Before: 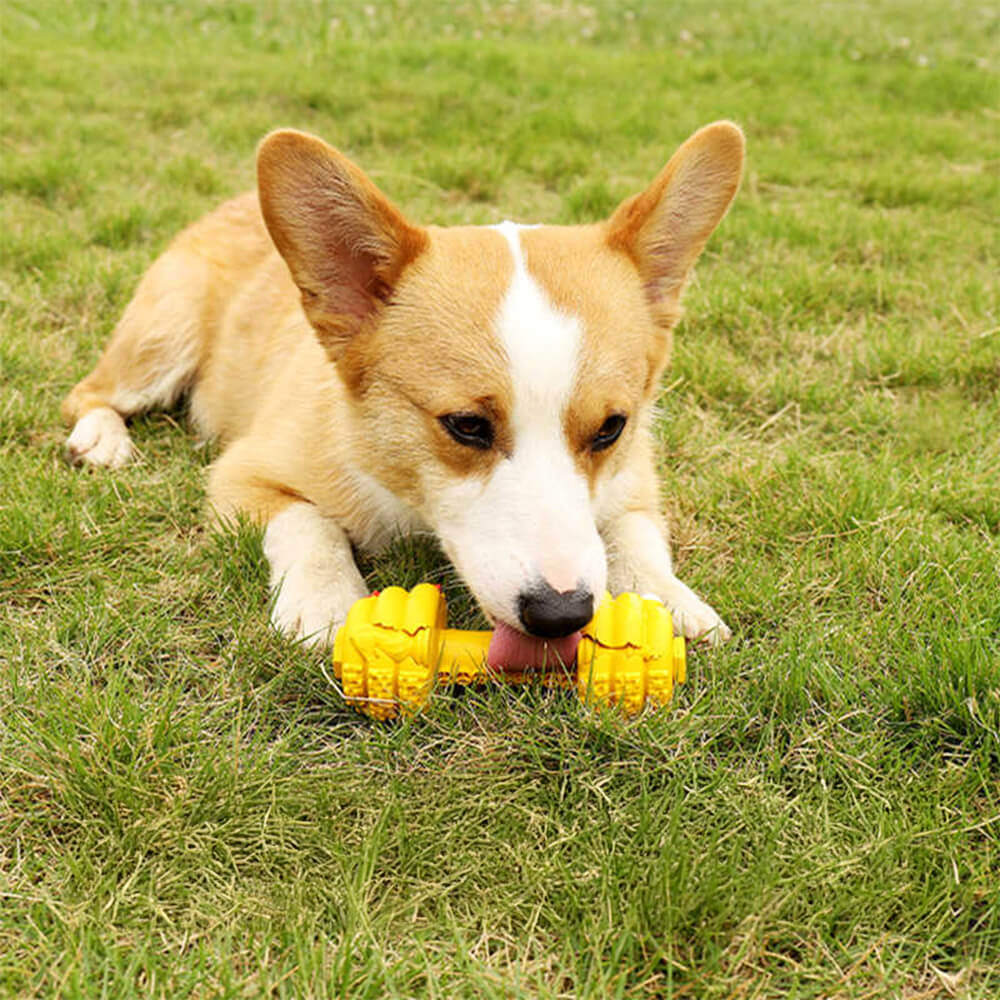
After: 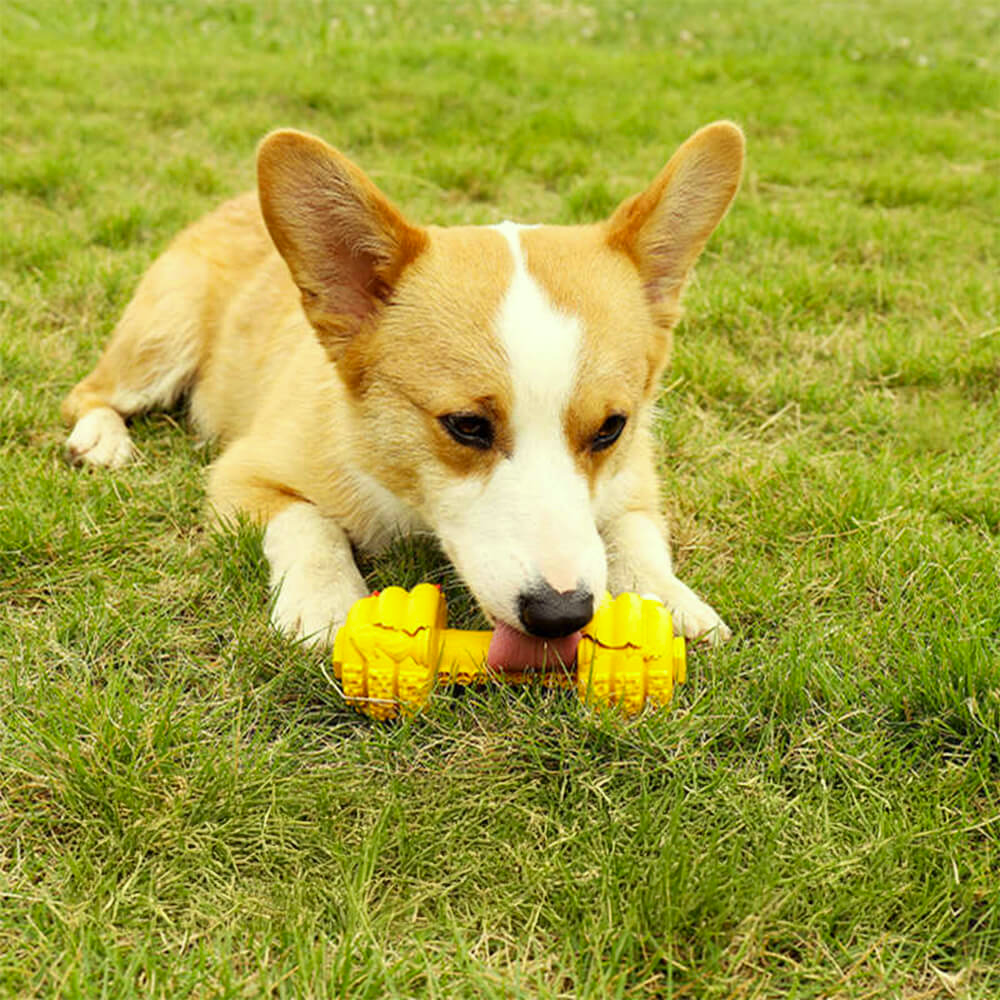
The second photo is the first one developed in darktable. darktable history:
color correction: highlights a* -5.62, highlights b* 11.15
